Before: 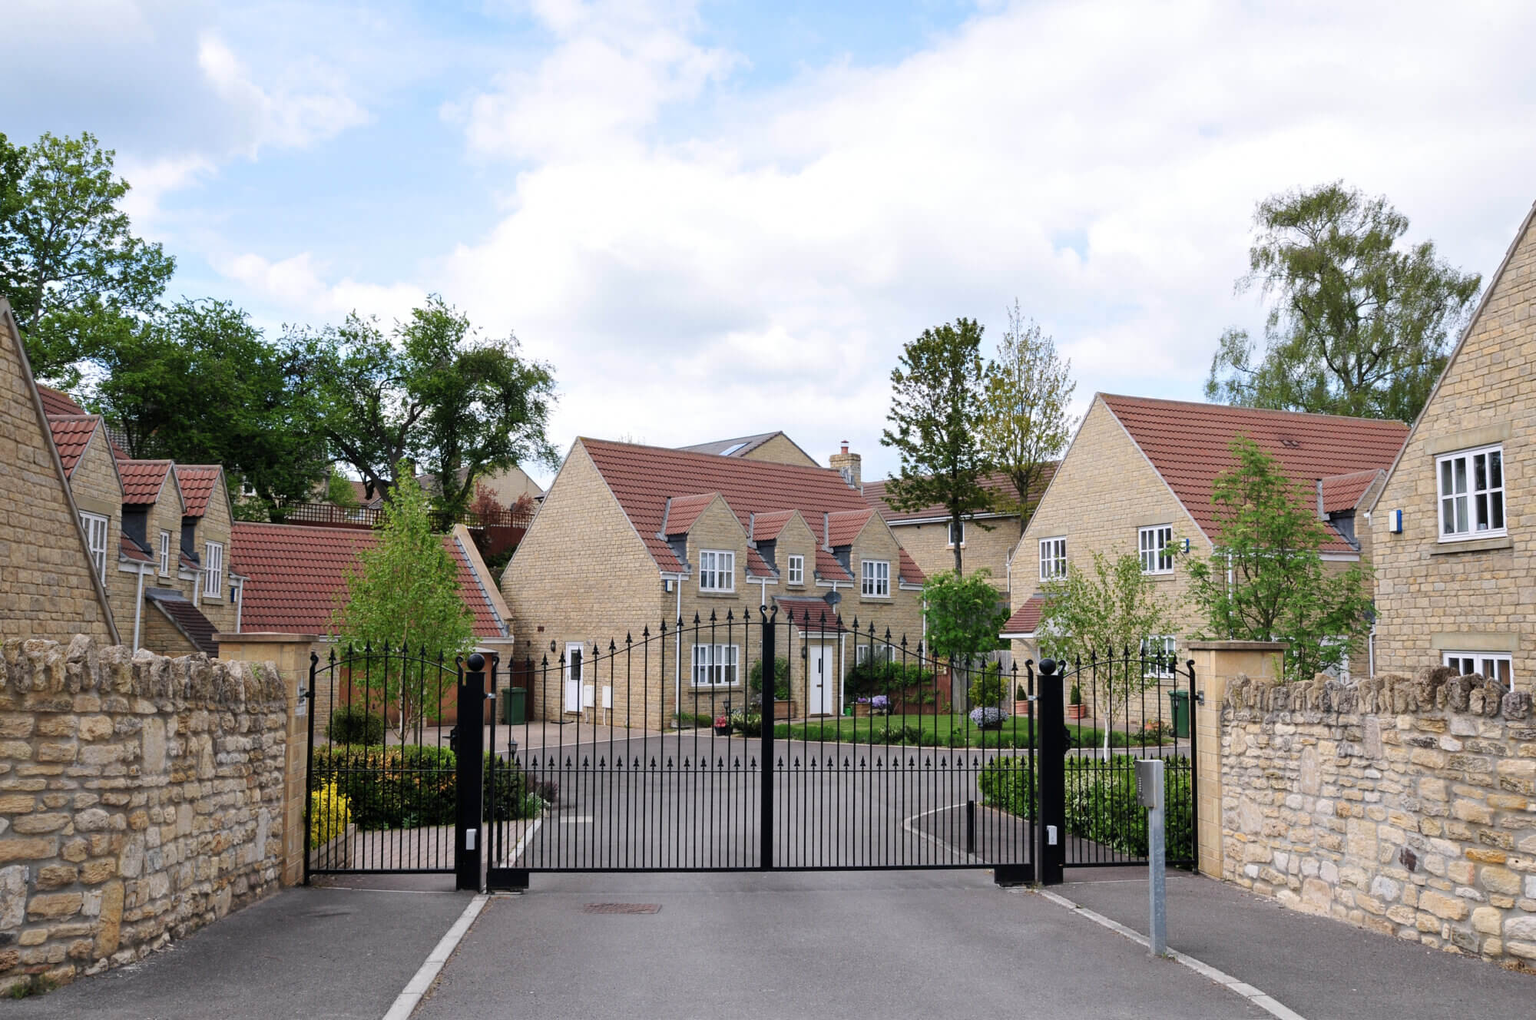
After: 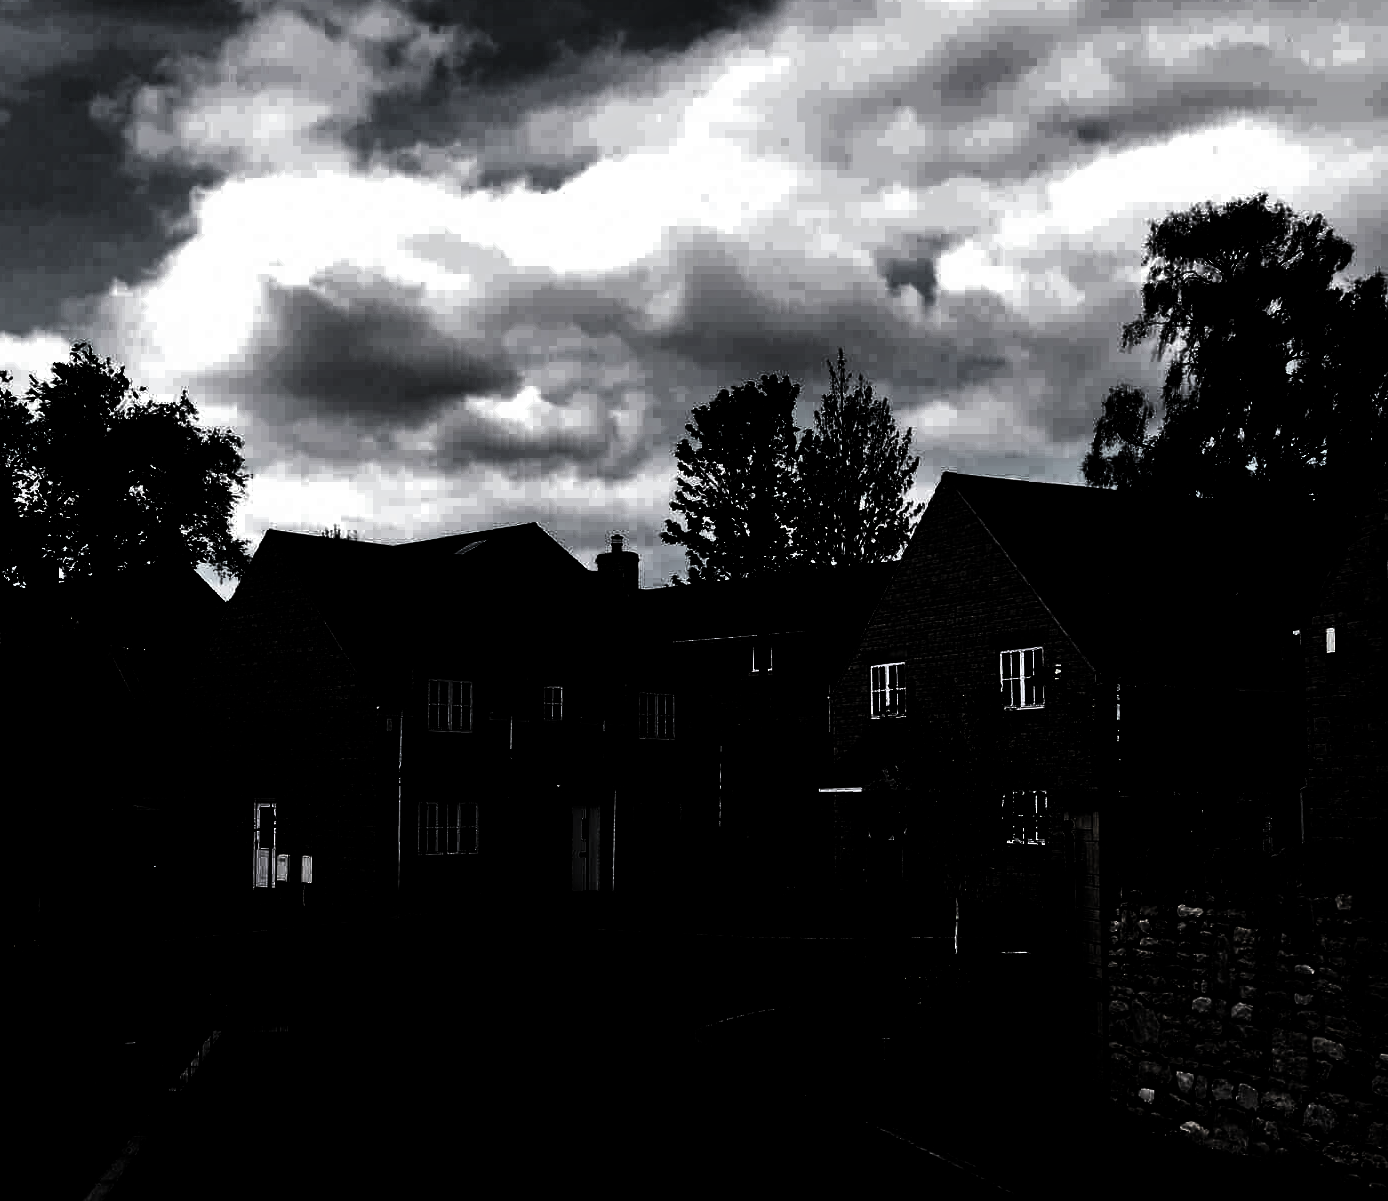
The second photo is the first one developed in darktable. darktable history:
crop and rotate: left 24.19%, top 2.92%, right 6.371%, bottom 6.573%
shadows and highlights: shadows 58.75, soften with gaussian
levels: black 0.09%, levels [0.721, 0.937, 0.997]
